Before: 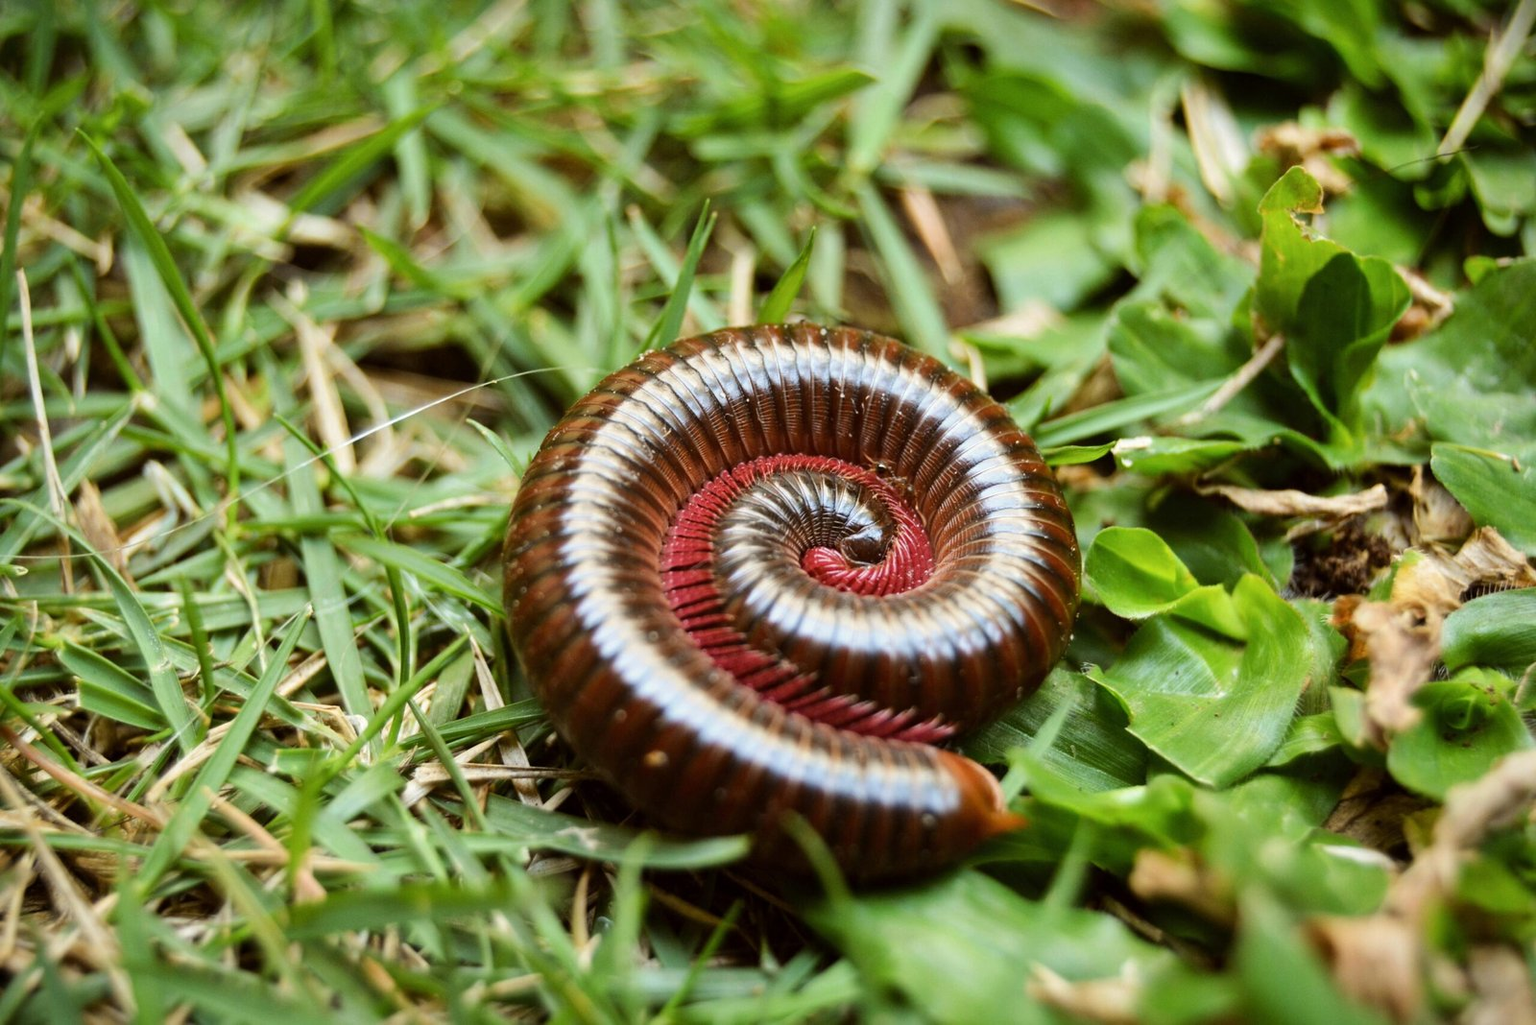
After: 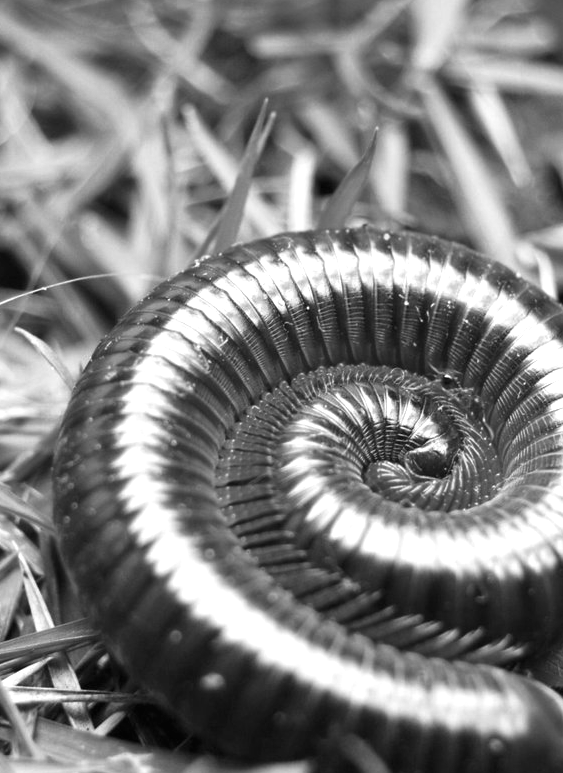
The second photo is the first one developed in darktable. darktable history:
crop and rotate: left 29.476%, top 10.214%, right 35.32%, bottom 17.333%
exposure: black level correction 0, exposure 0.6 EV, compensate highlight preservation false
monochrome: a 0, b 0, size 0.5, highlights 0.57
